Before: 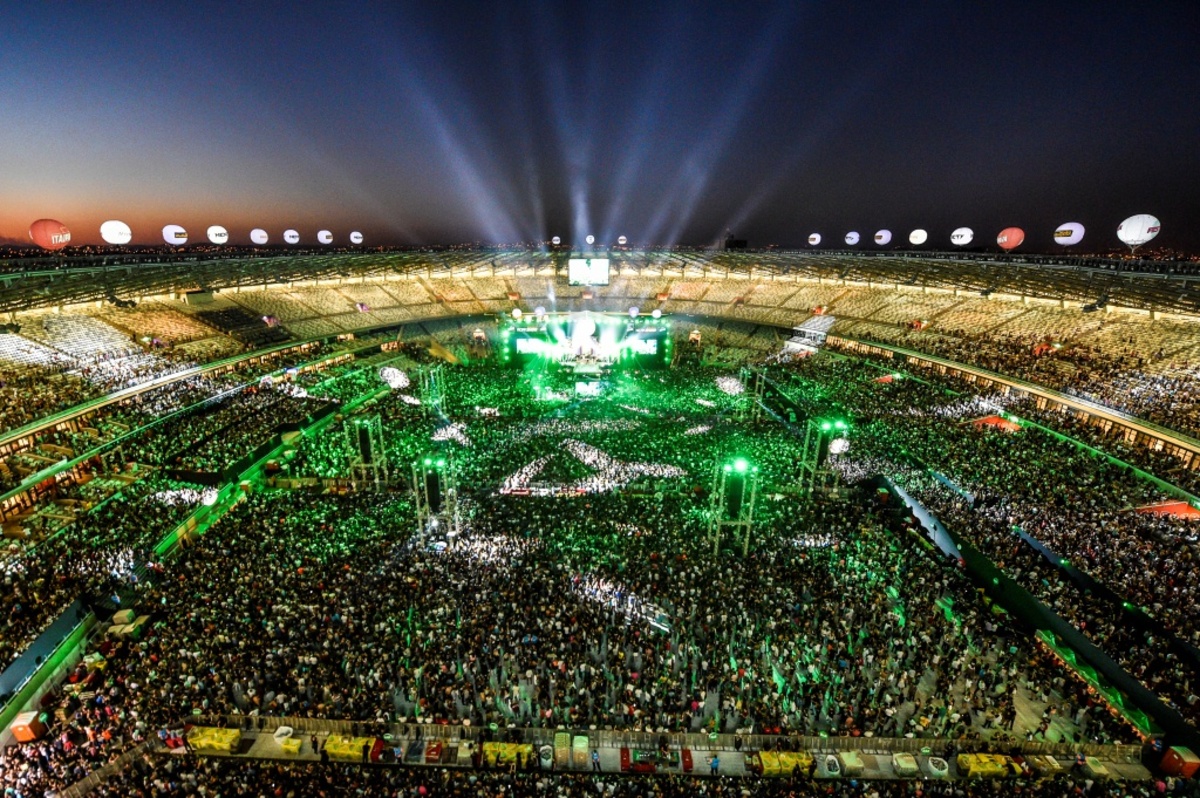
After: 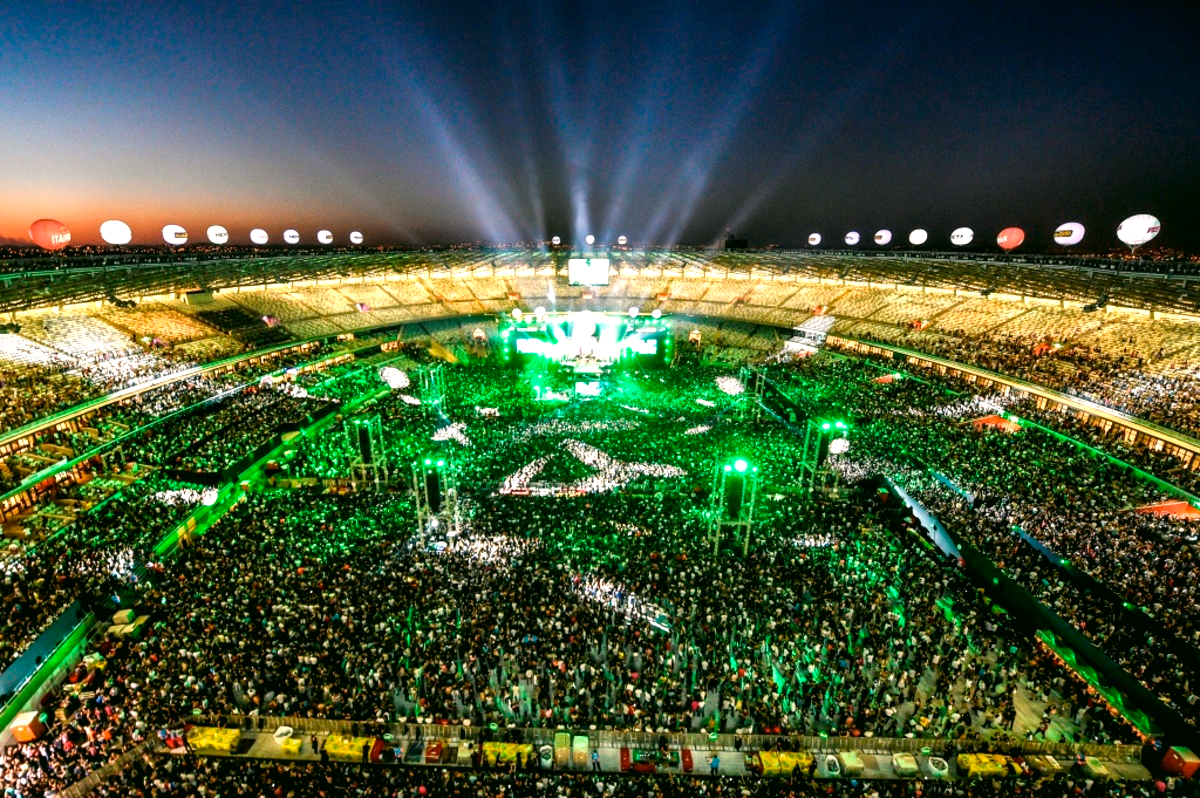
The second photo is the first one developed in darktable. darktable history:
color correction: highlights a* 4.01, highlights b* 4.97, shadows a* -7.57, shadows b* 4.74
exposure: exposure 0.558 EV, compensate exposure bias true, compensate highlight preservation false
